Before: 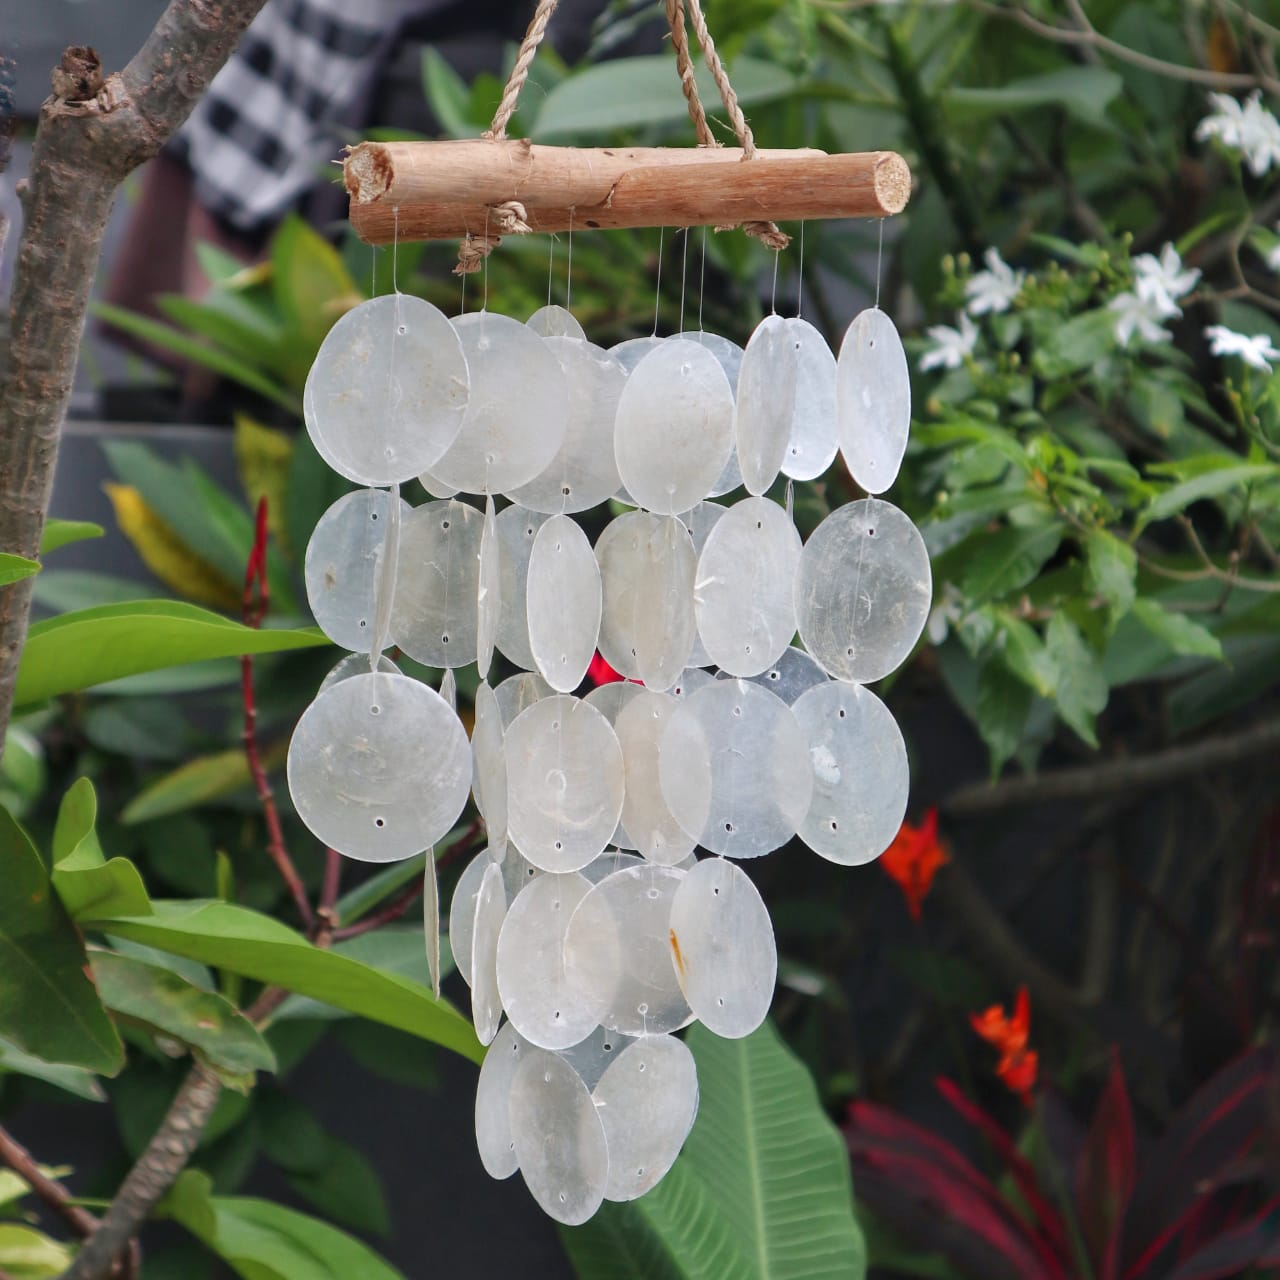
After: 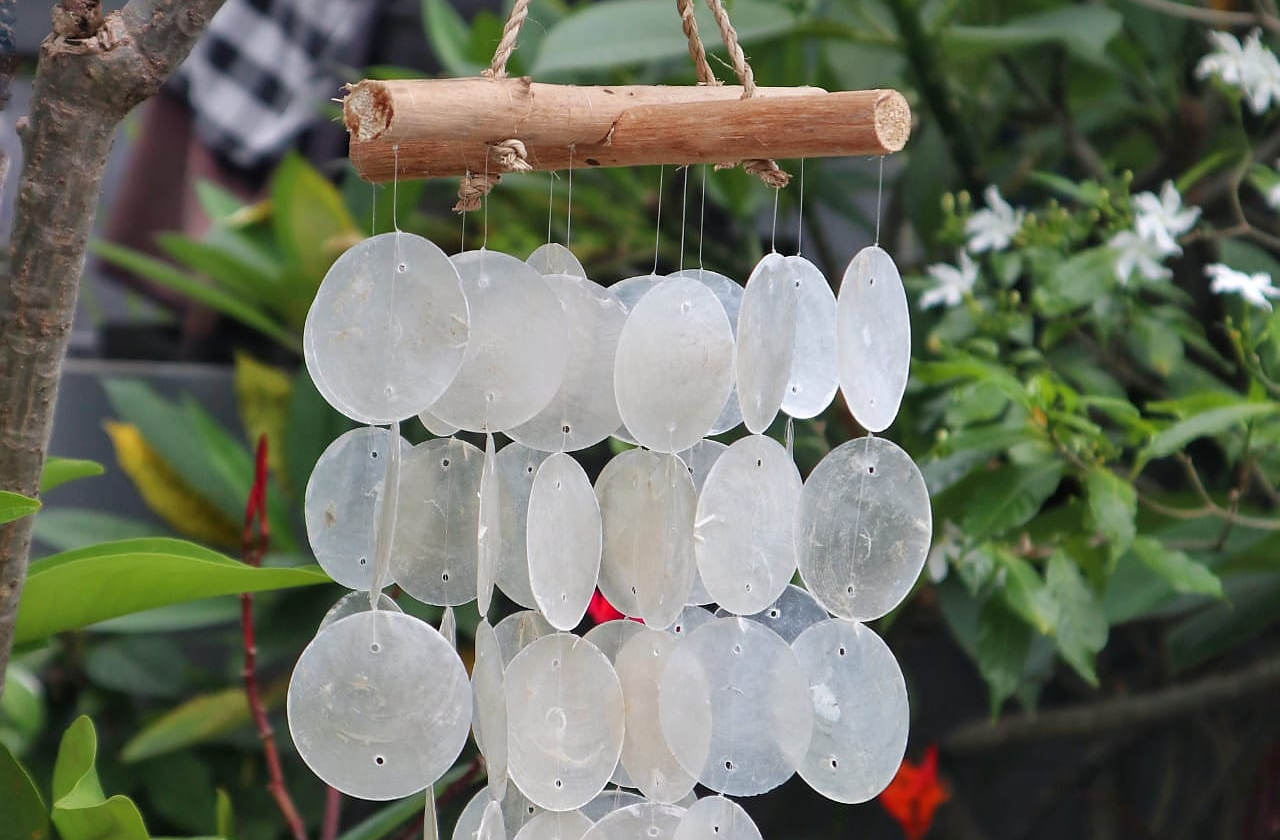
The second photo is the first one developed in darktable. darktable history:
crop and rotate: top 4.848%, bottom 29.503%
sharpen: radius 0.969, amount 0.604
